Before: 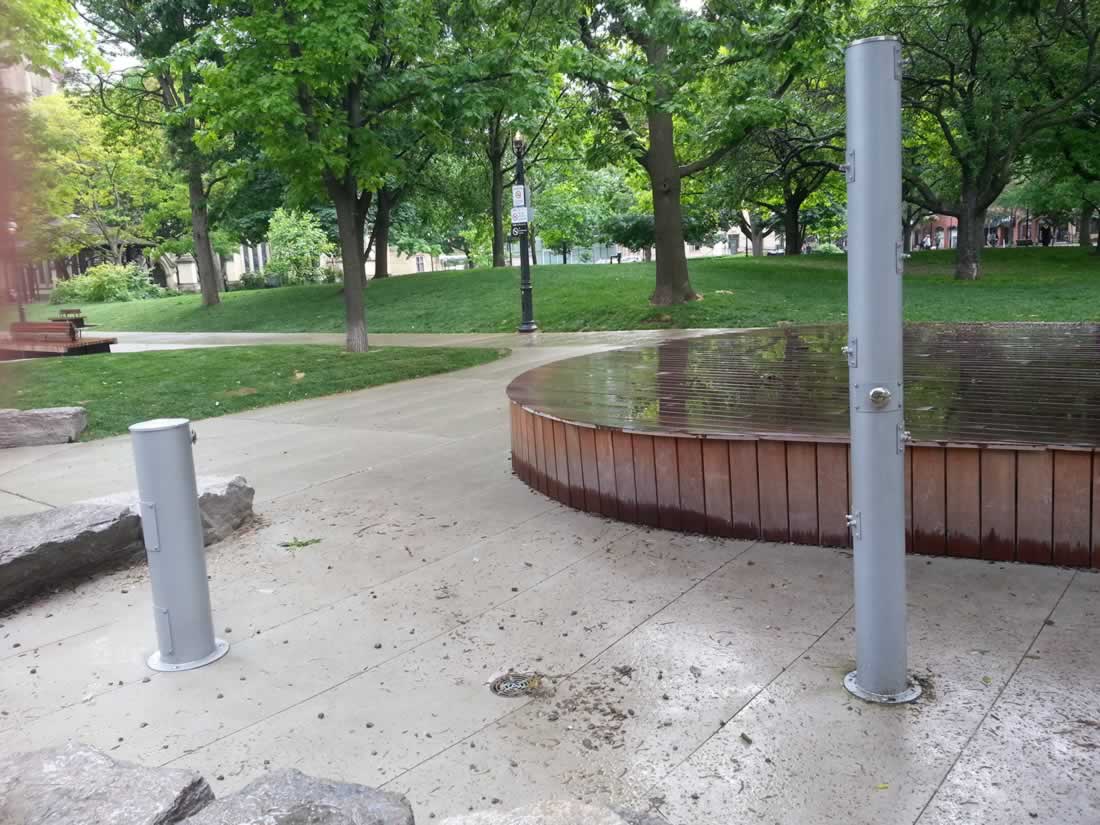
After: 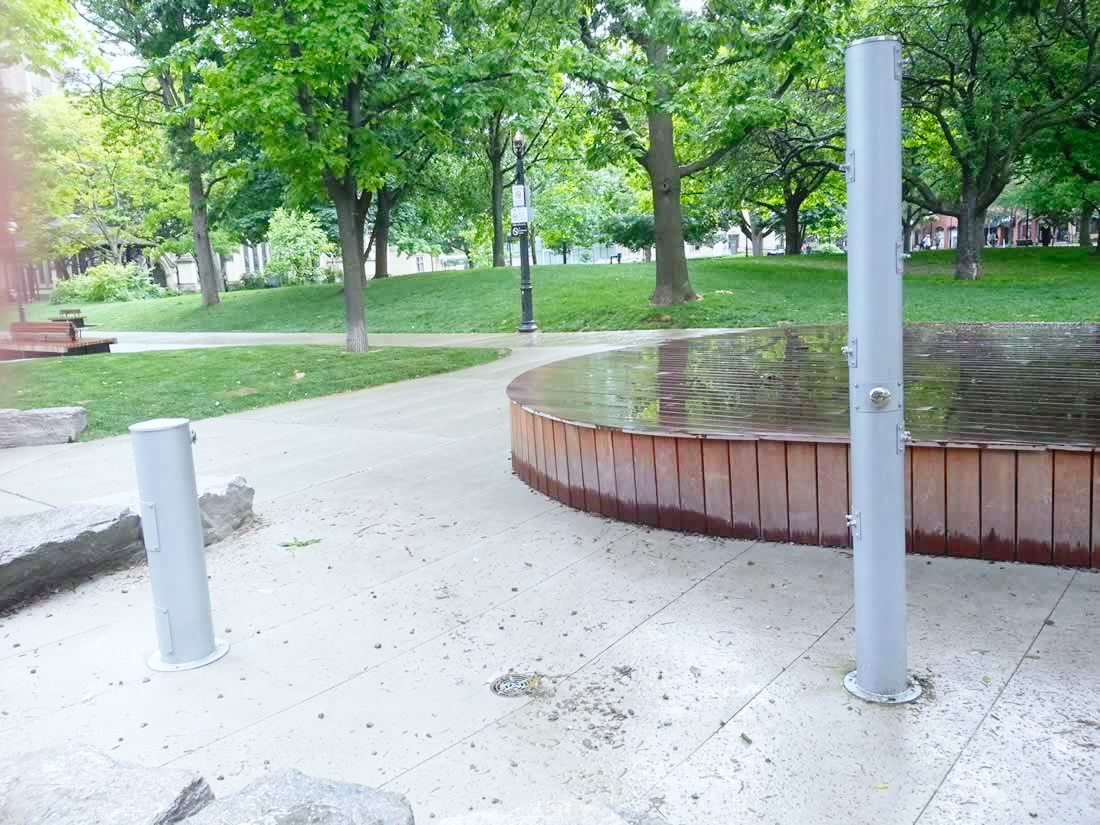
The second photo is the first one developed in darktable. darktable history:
white balance: red 0.925, blue 1.046
base curve: curves: ch0 [(0, 0) (0.008, 0.007) (0.022, 0.029) (0.048, 0.089) (0.092, 0.197) (0.191, 0.399) (0.275, 0.534) (0.357, 0.65) (0.477, 0.78) (0.542, 0.833) (0.799, 0.973) (1, 1)], preserve colors none
contrast equalizer: y [[0.439, 0.44, 0.442, 0.457, 0.493, 0.498], [0.5 ×6], [0.5 ×6], [0 ×6], [0 ×6]], mix 0.76
